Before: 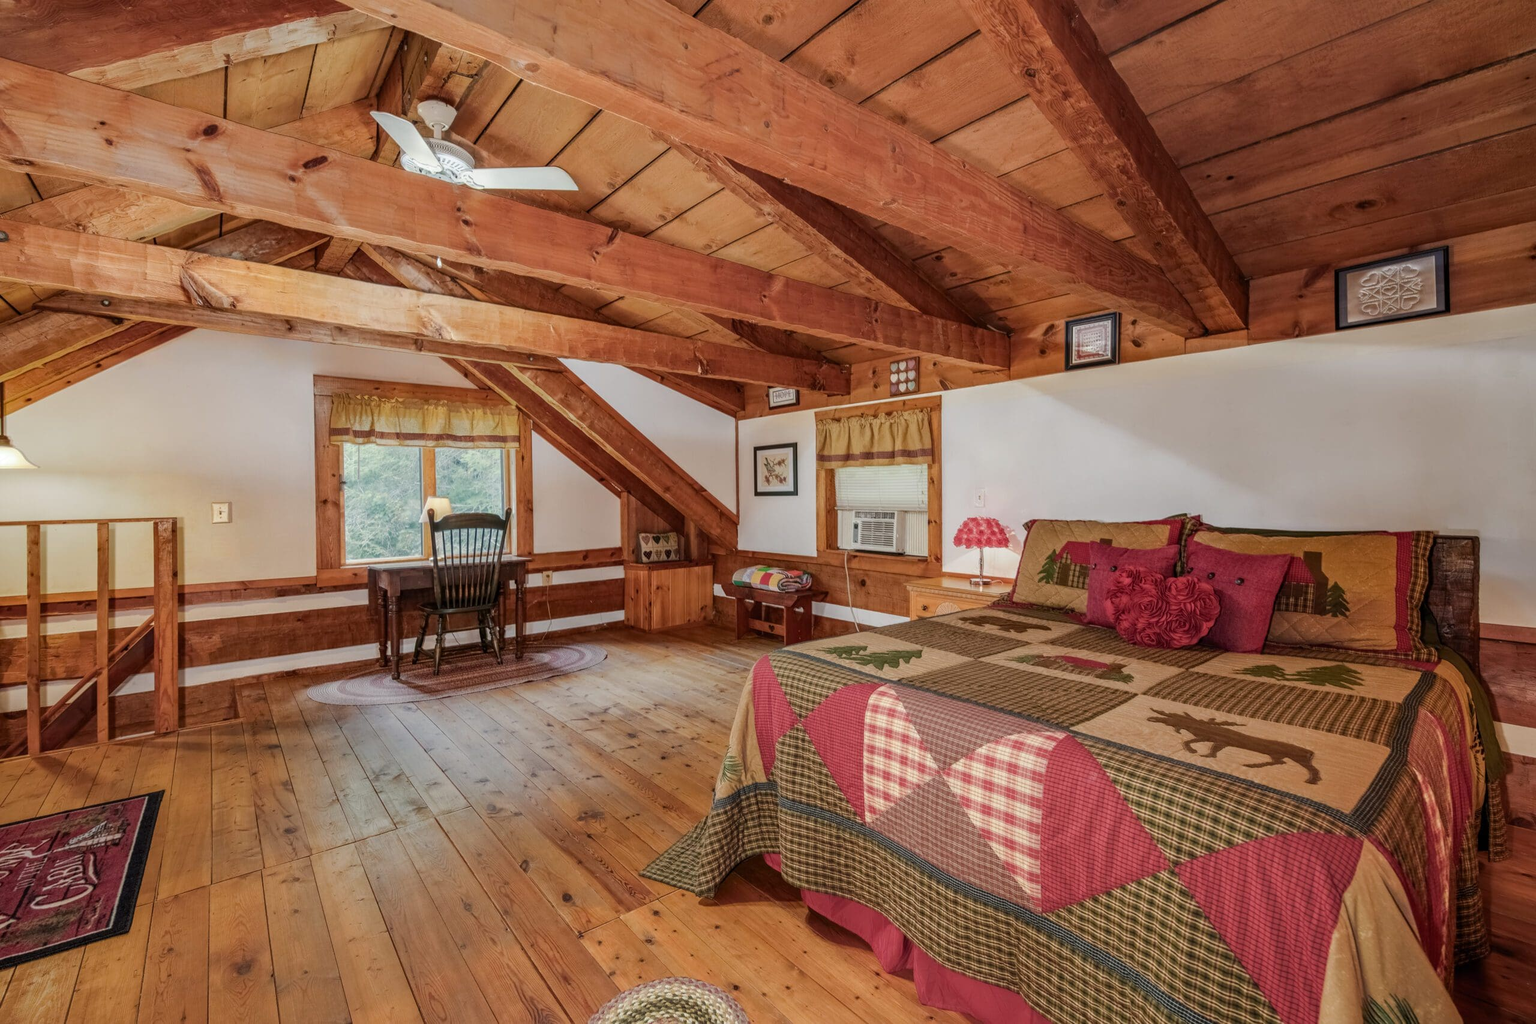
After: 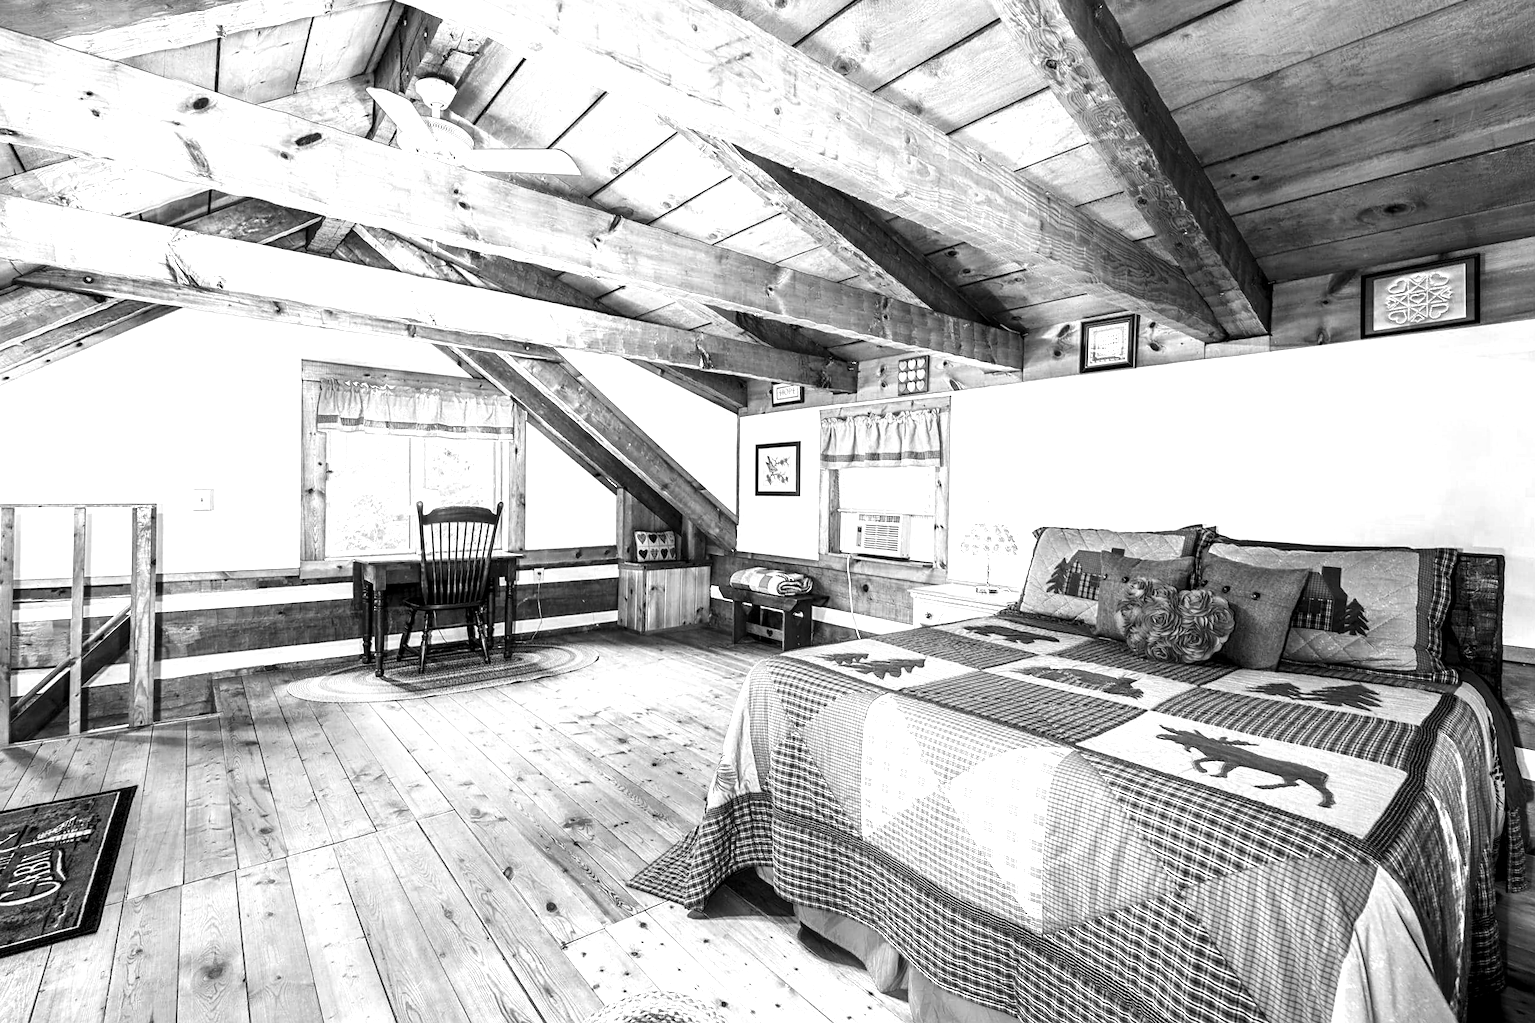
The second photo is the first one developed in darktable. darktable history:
crop and rotate: angle -1.36°
color zones: curves: ch0 [(0.004, 0.588) (0.116, 0.636) (0.259, 0.476) (0.423, 0.464) (0.75, 0.5)]; ch1 [(0, 0) (0.143, 0) (0.286, 0) (0.429, 0) (0.571, 0) (0.714, 0) (0.857, 0)]
exposure: exposure 0.566 EV, compensate highlight preservation false
contrast equalizer: octaves 7, y [[0.5, 0.488, 0.462, 0.461, 0.491, 0.5], [0.5 ×6], [0.5 ×6], [0 ×6], [0 ×6]]
sharpen: amount 0.2
levels: levels [0.129, 0.519, 0.867]
contrast brightness saturation: contrast 0.201, brightness 0.158, saturation 0.219
